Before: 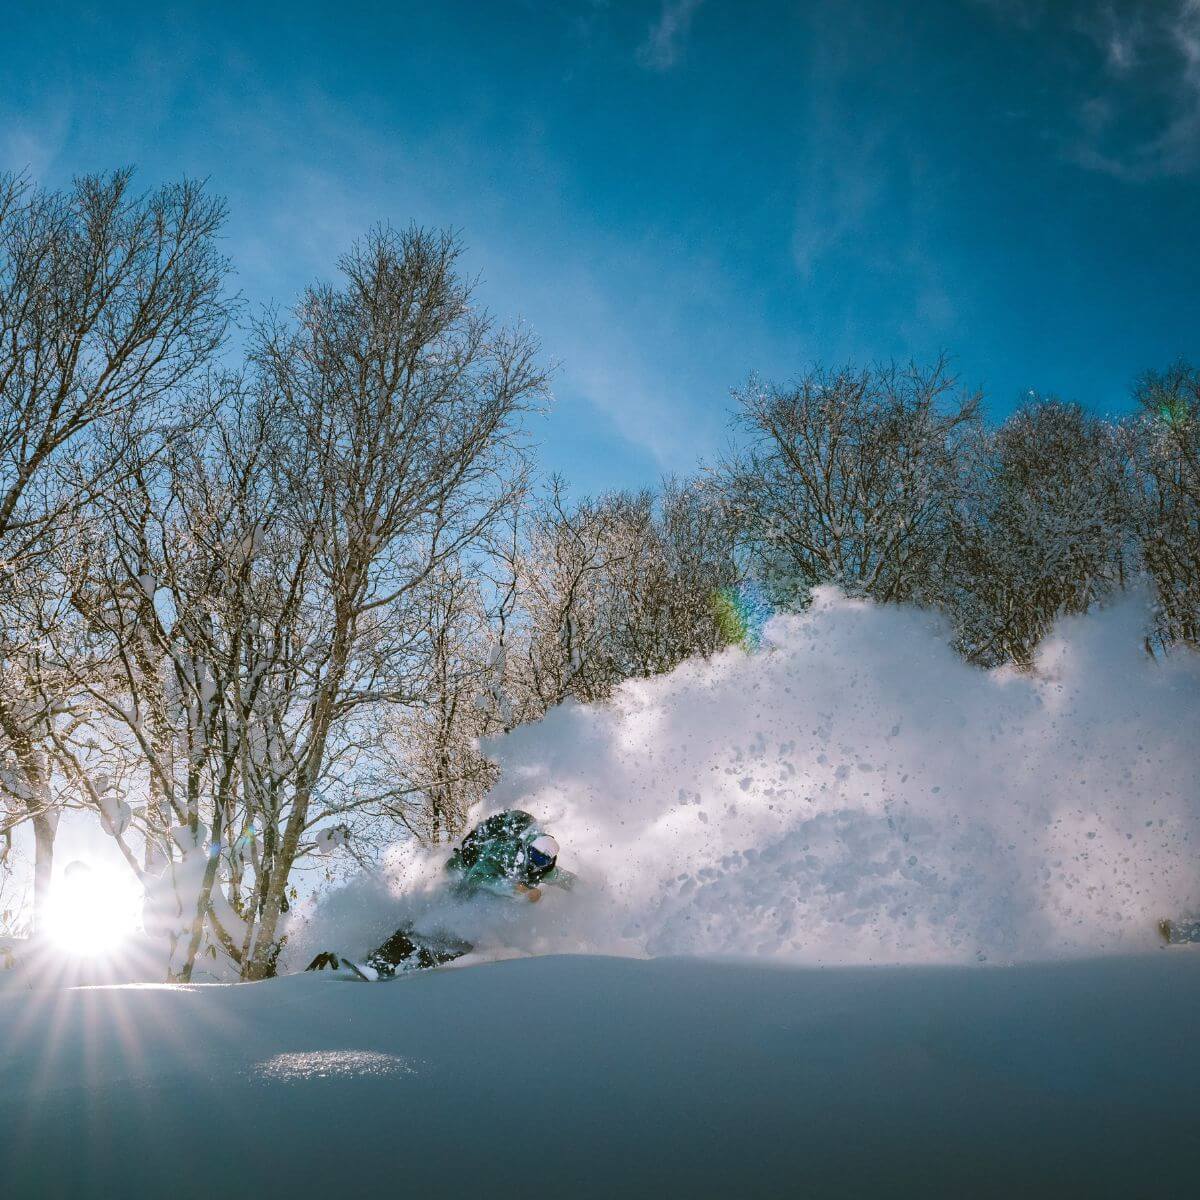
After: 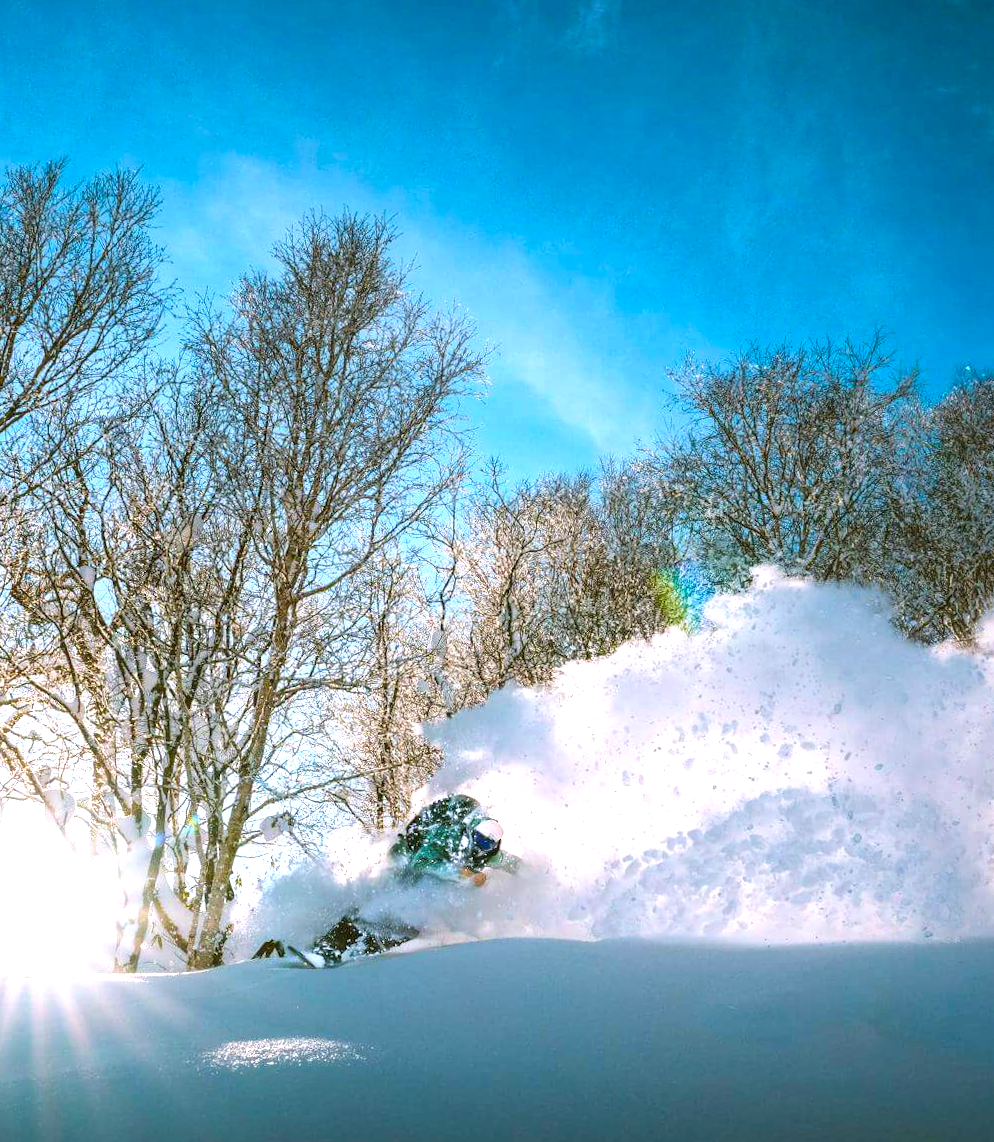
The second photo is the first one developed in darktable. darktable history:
crop and rotate: angle 1°, left 4.281%, top 0.642%, right 11.383%, bottom 2.486%
local contrast: on, module defaults
exposure: black level correction -0.001, exposure 0.9 EV, compensate exposure bias true, compensate highlight preservation false
color balance rgb: perceptual saturation grading › global saturation 20%, global vibrance 20%
